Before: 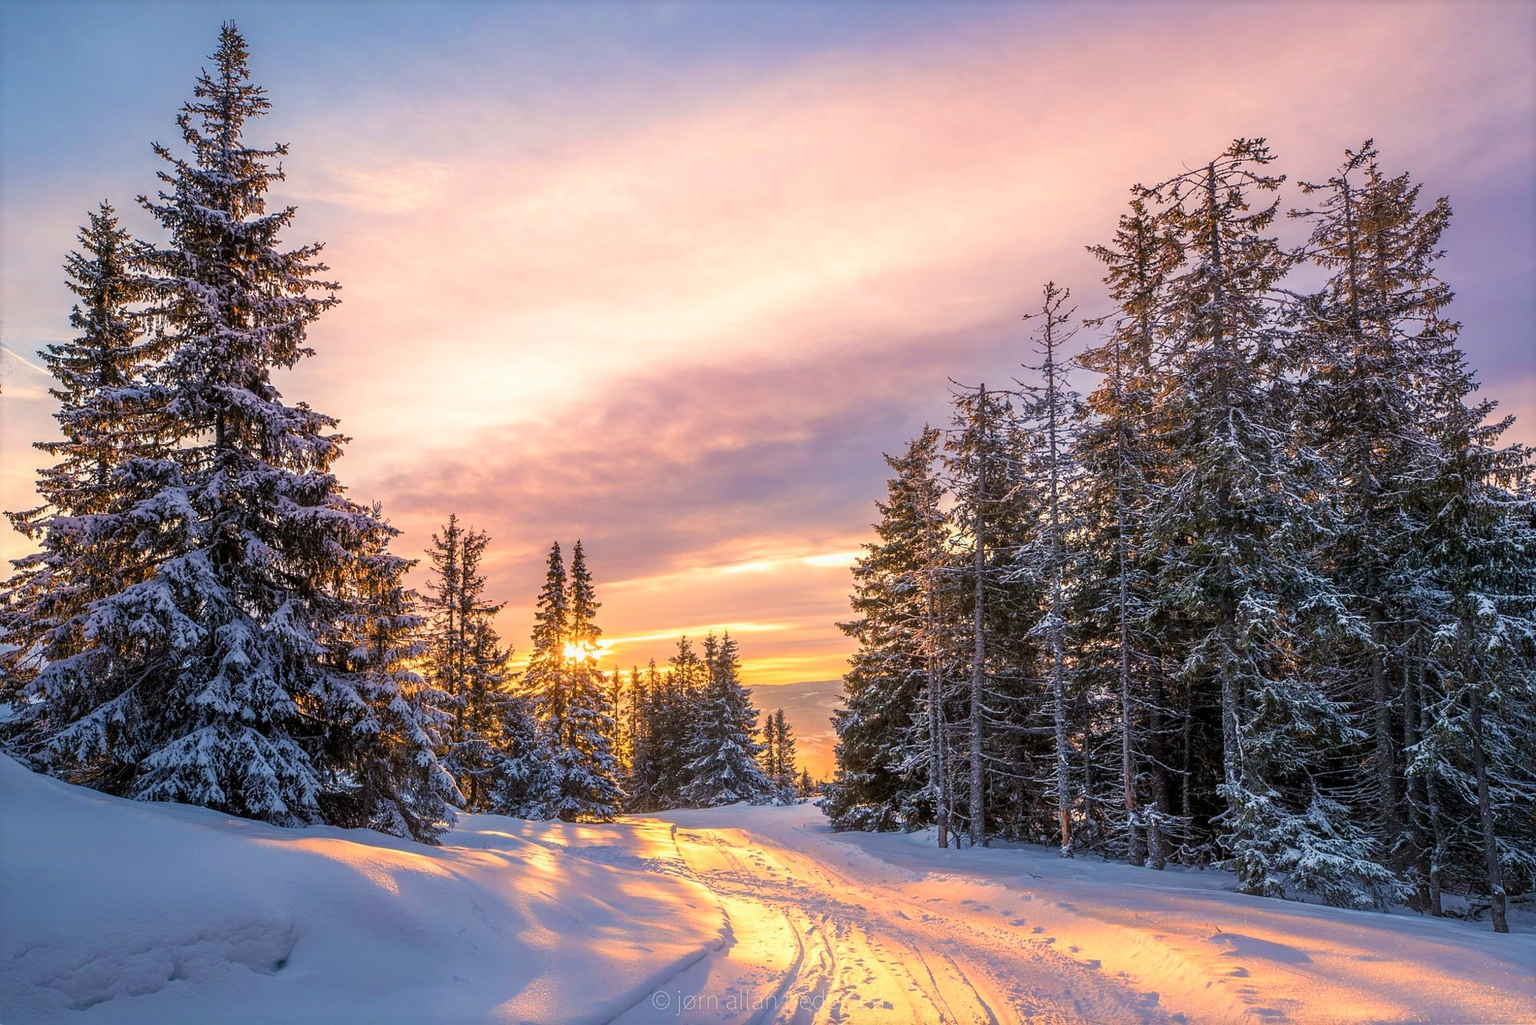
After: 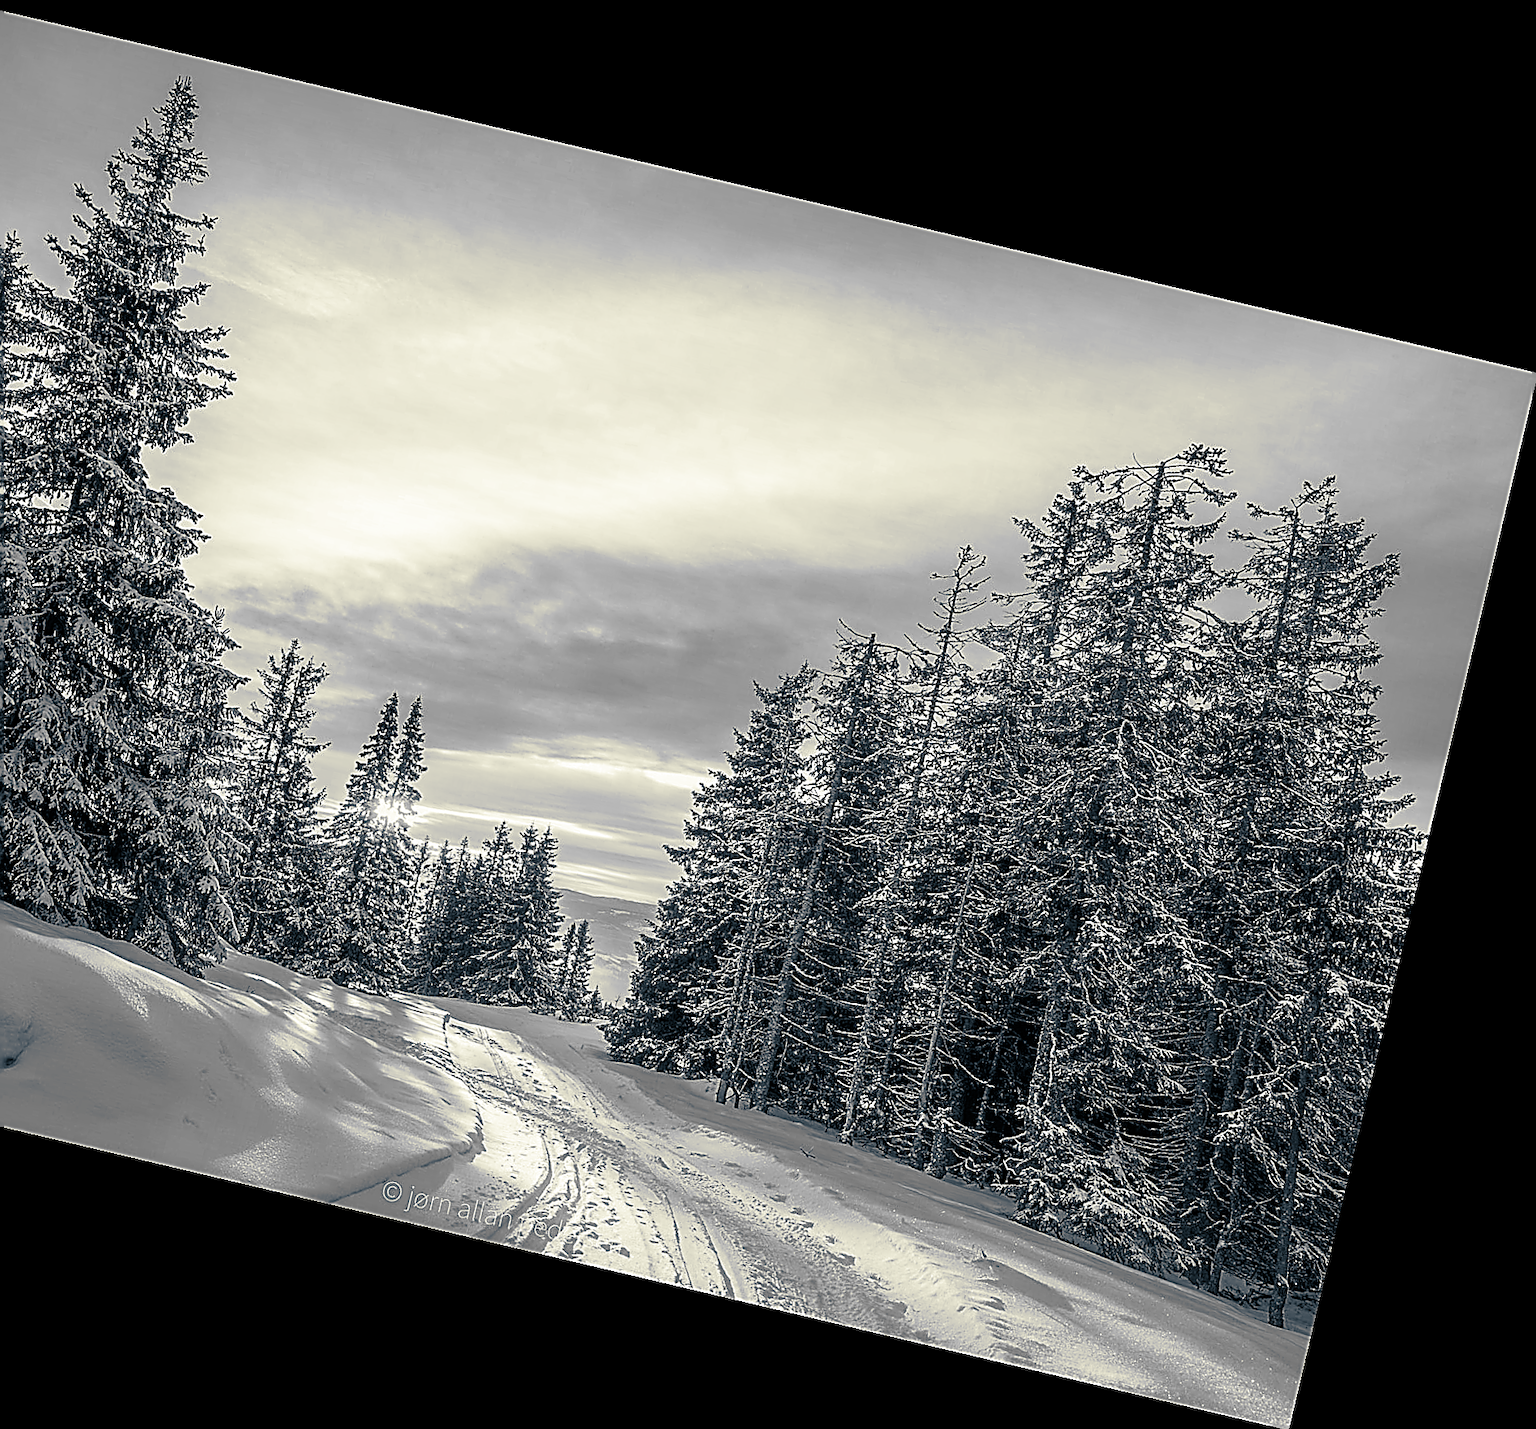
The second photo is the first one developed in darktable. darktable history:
exposure: compensate highlight preservation false
sharpen: amount 2
rotate and perspective: rotation 13.27°, automatic cropping off
split-toning: shadows › hue 216°, shadows › saturation 1, highlights › hue 57.6°, balance -33.4
white balance: red 0.976, blue 1.04
crop: left 16.145%
color contrast: green-magenta contrast 0, blue-yellow contrast 0
